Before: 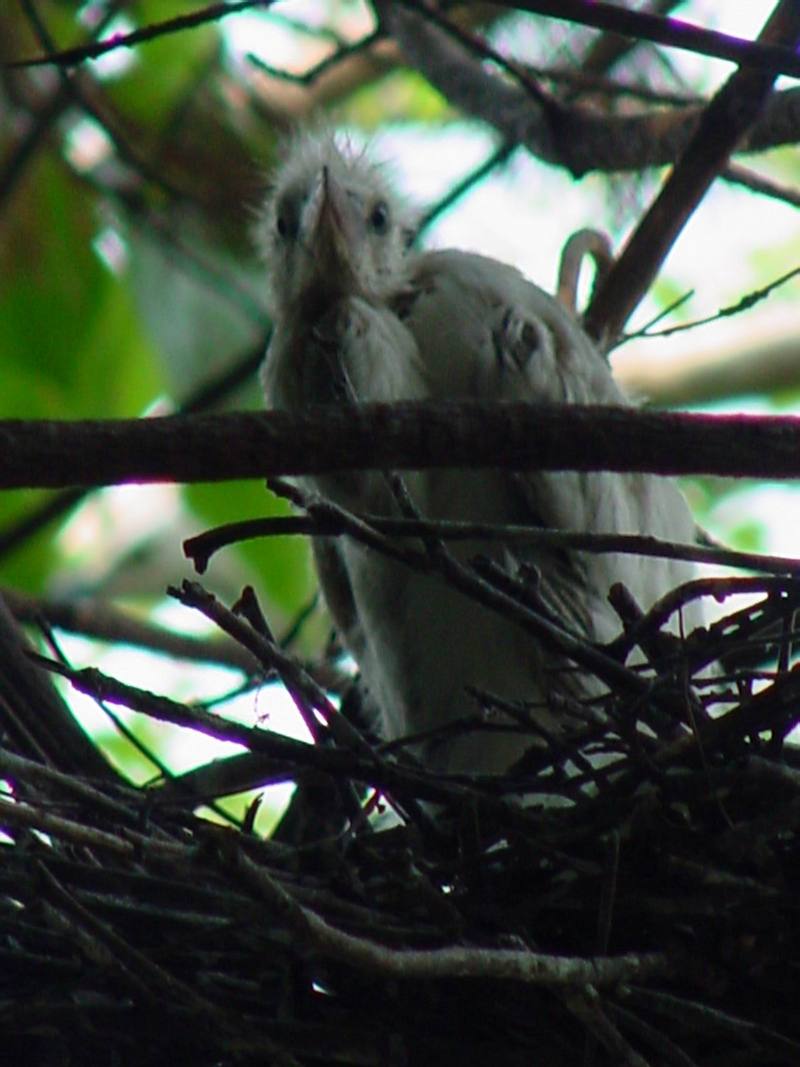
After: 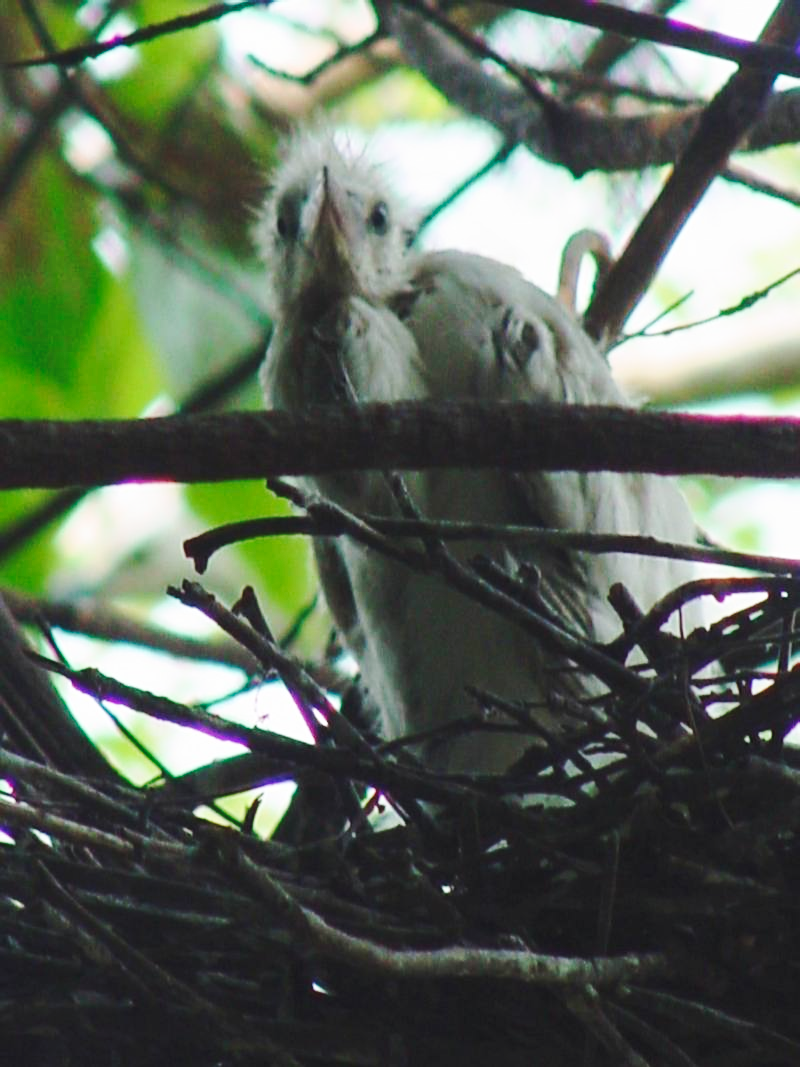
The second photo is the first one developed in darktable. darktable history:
base curve: curves: ch0 [(0, 0.007) (0.028, 0.063) (0.121, 0.311) (0.46, 0.743) (0.859, 0.957) (1, 1)], exposure shift 0.578, preserve colors none
